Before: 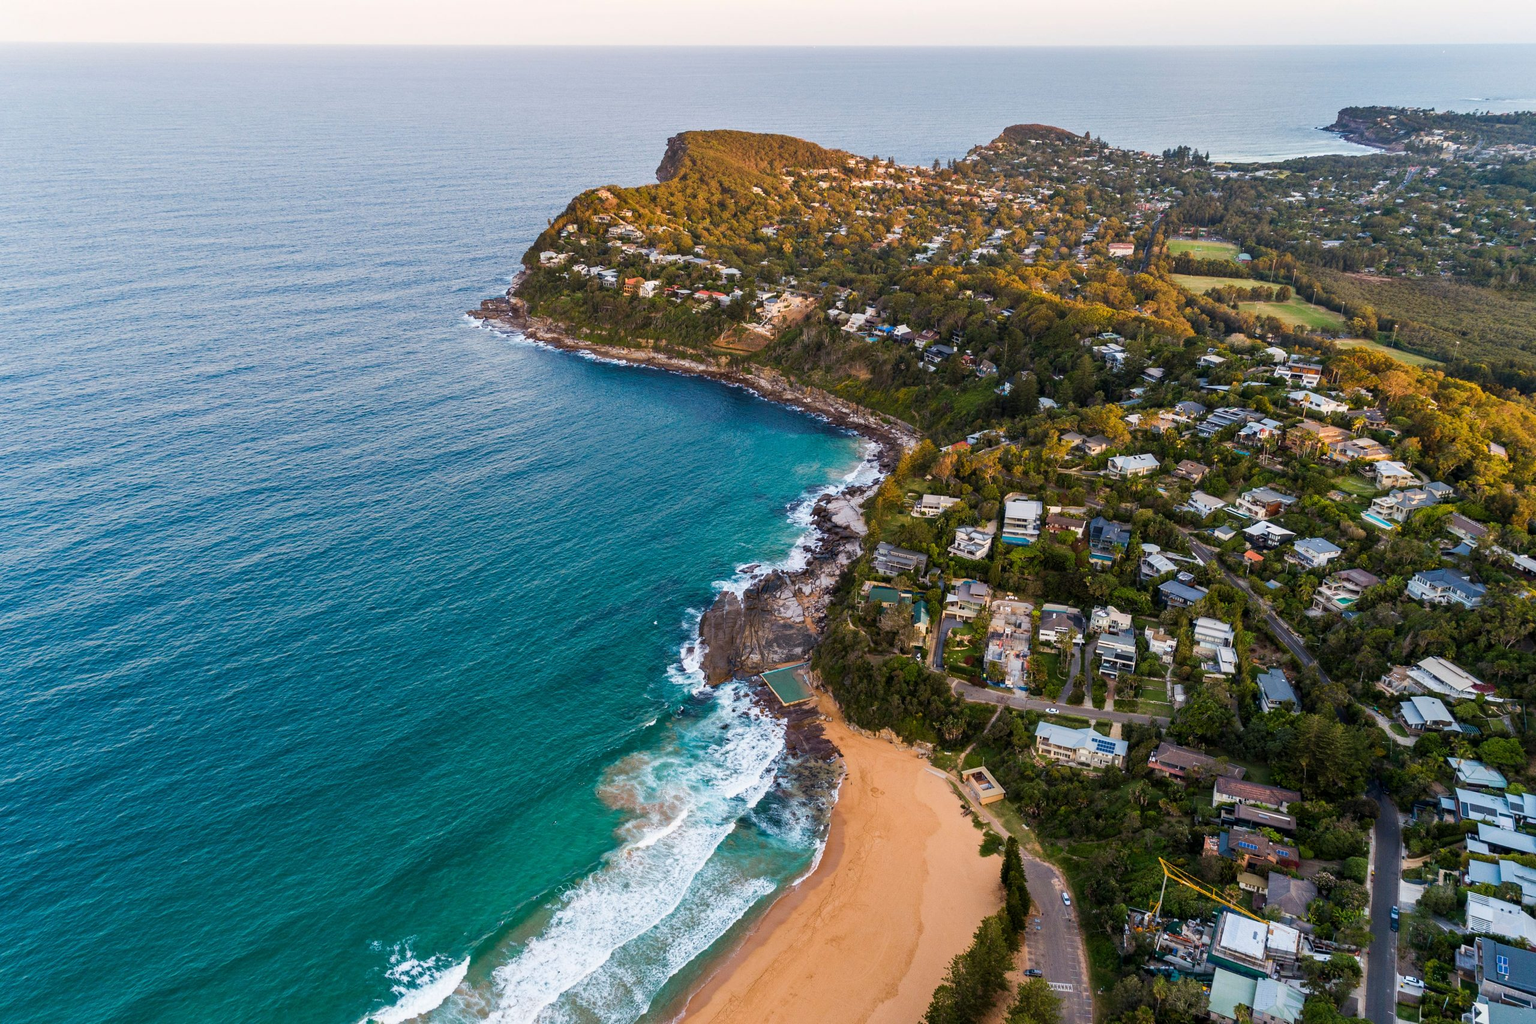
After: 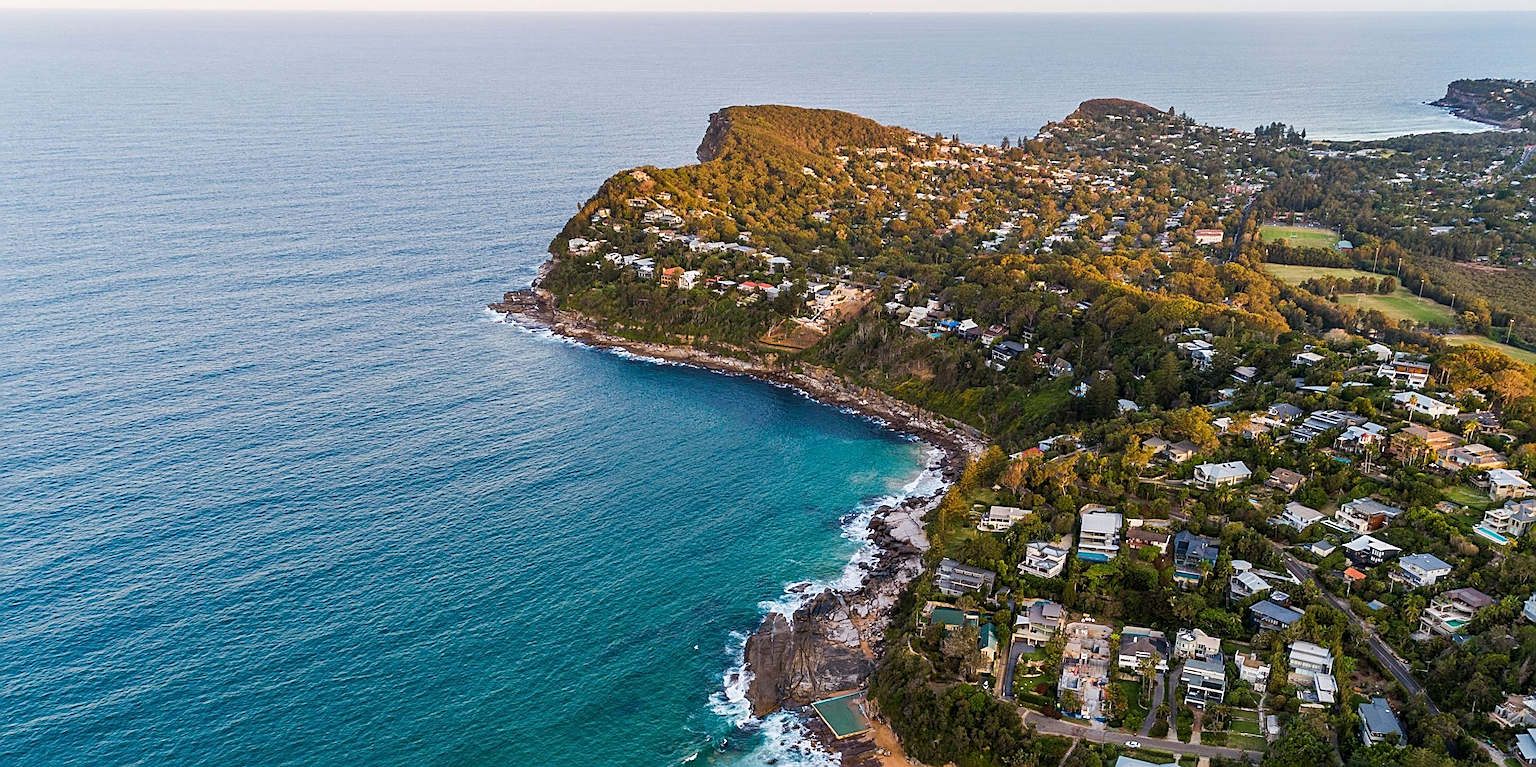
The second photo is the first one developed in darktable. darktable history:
sharpen: amount 0.75
crop: left 1.547%, top 3.429%, right 7.617%, bottom 28.486%
